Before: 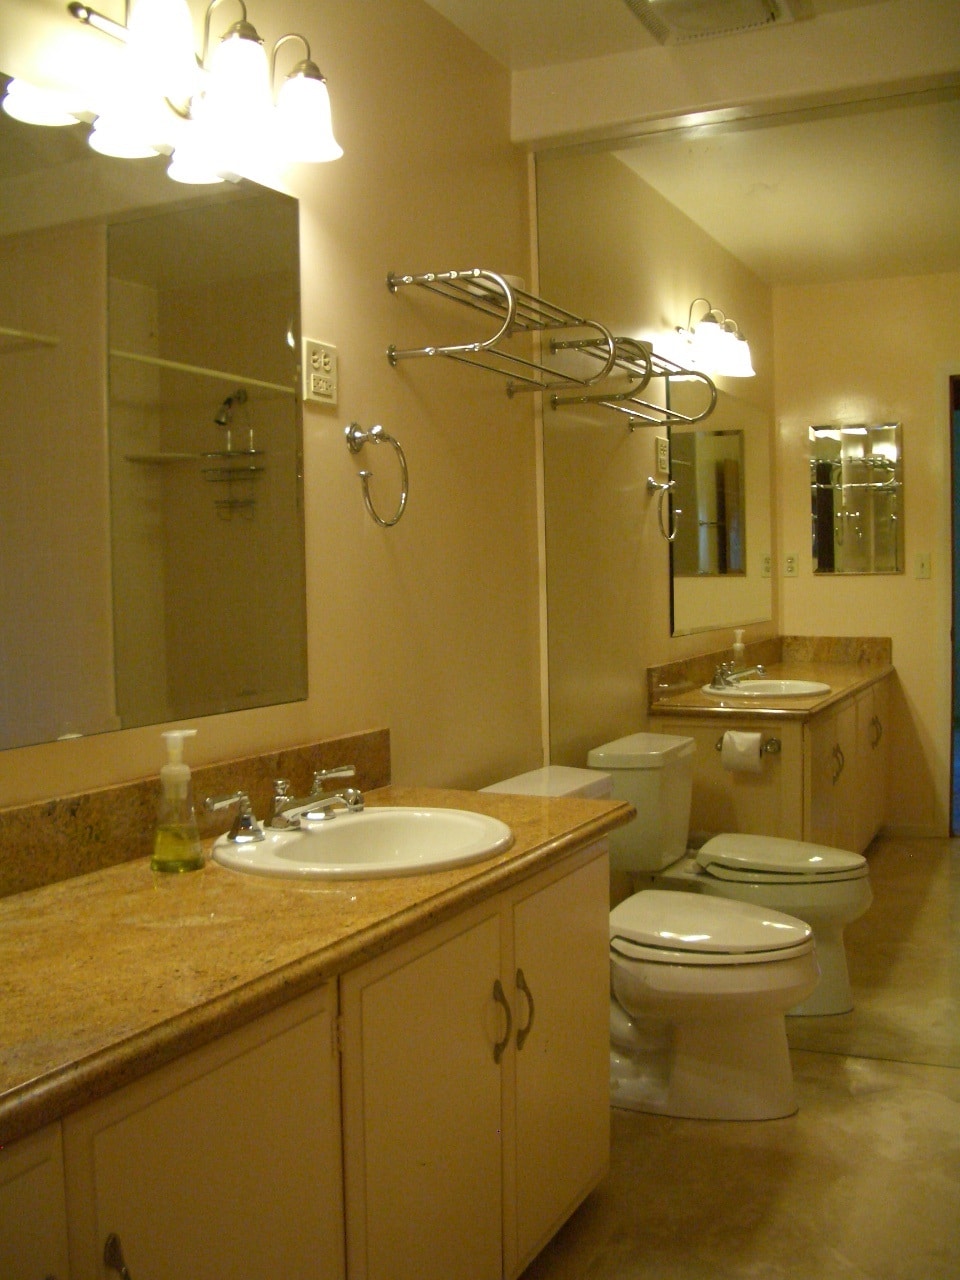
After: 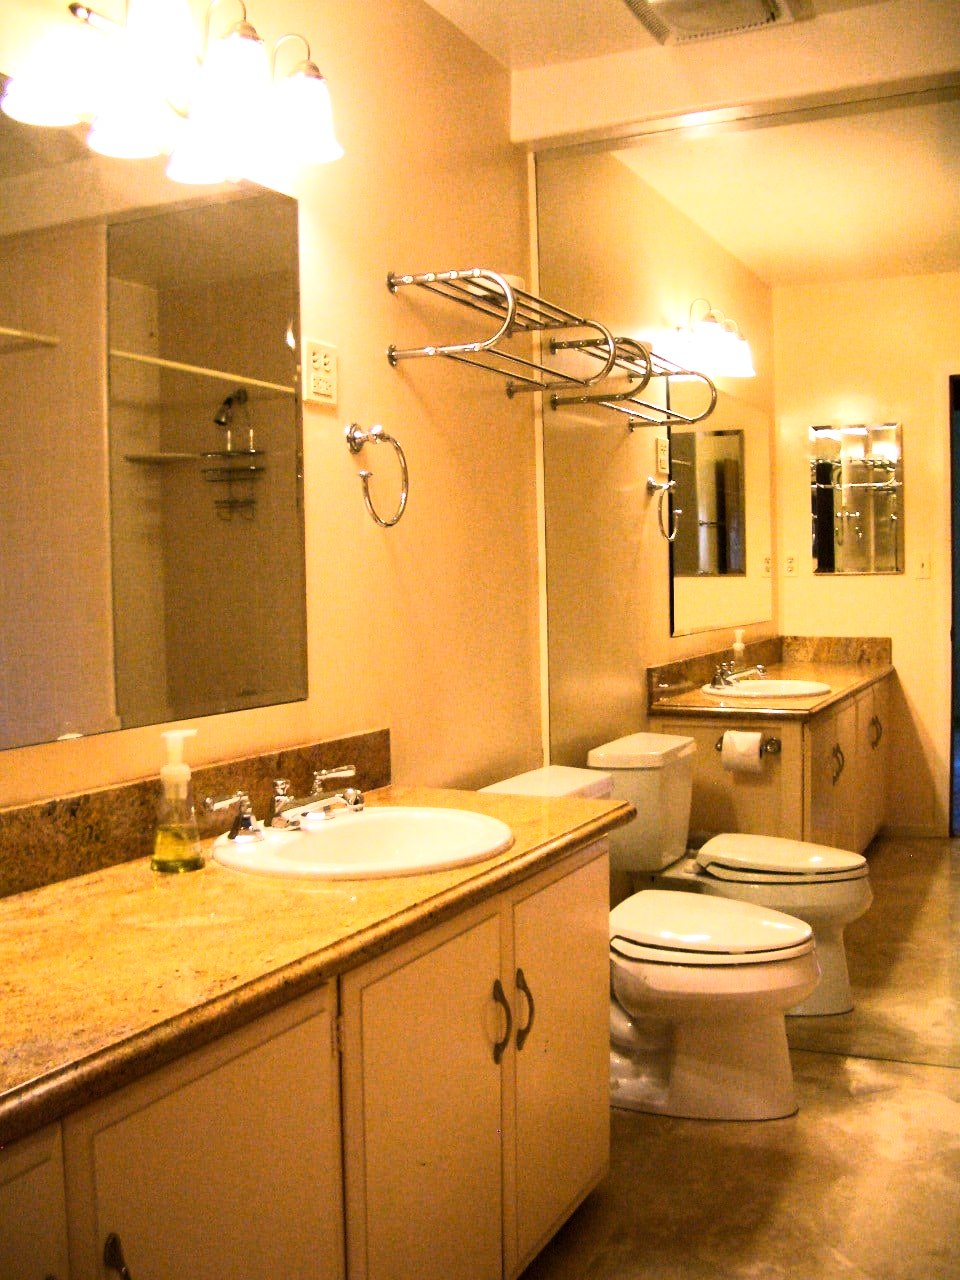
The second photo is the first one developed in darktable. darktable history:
rgb curve: mode RGB, independent channels
tone equalizer: -8 EV -1.08 EV, -7 EV -1.01 EV, -6 EV -0.867 EV, -5 EV -0.578 EV, -3 EV 0.578 EV, -2 EV 0.867 EV, -1 EV 1.01 EV, +0 EV 1.08 EV, edges refinement/feathering 500, mask exposure compensation -1.57 EV, preserve details no
base curve: curves: ch0 [(0, 0) (0.005, 0.002) (0.193, 0.295) (0.399, 0.664) (0.75, 0.928) (1, 1)]
white balance: red 1.188, blue 1.11
